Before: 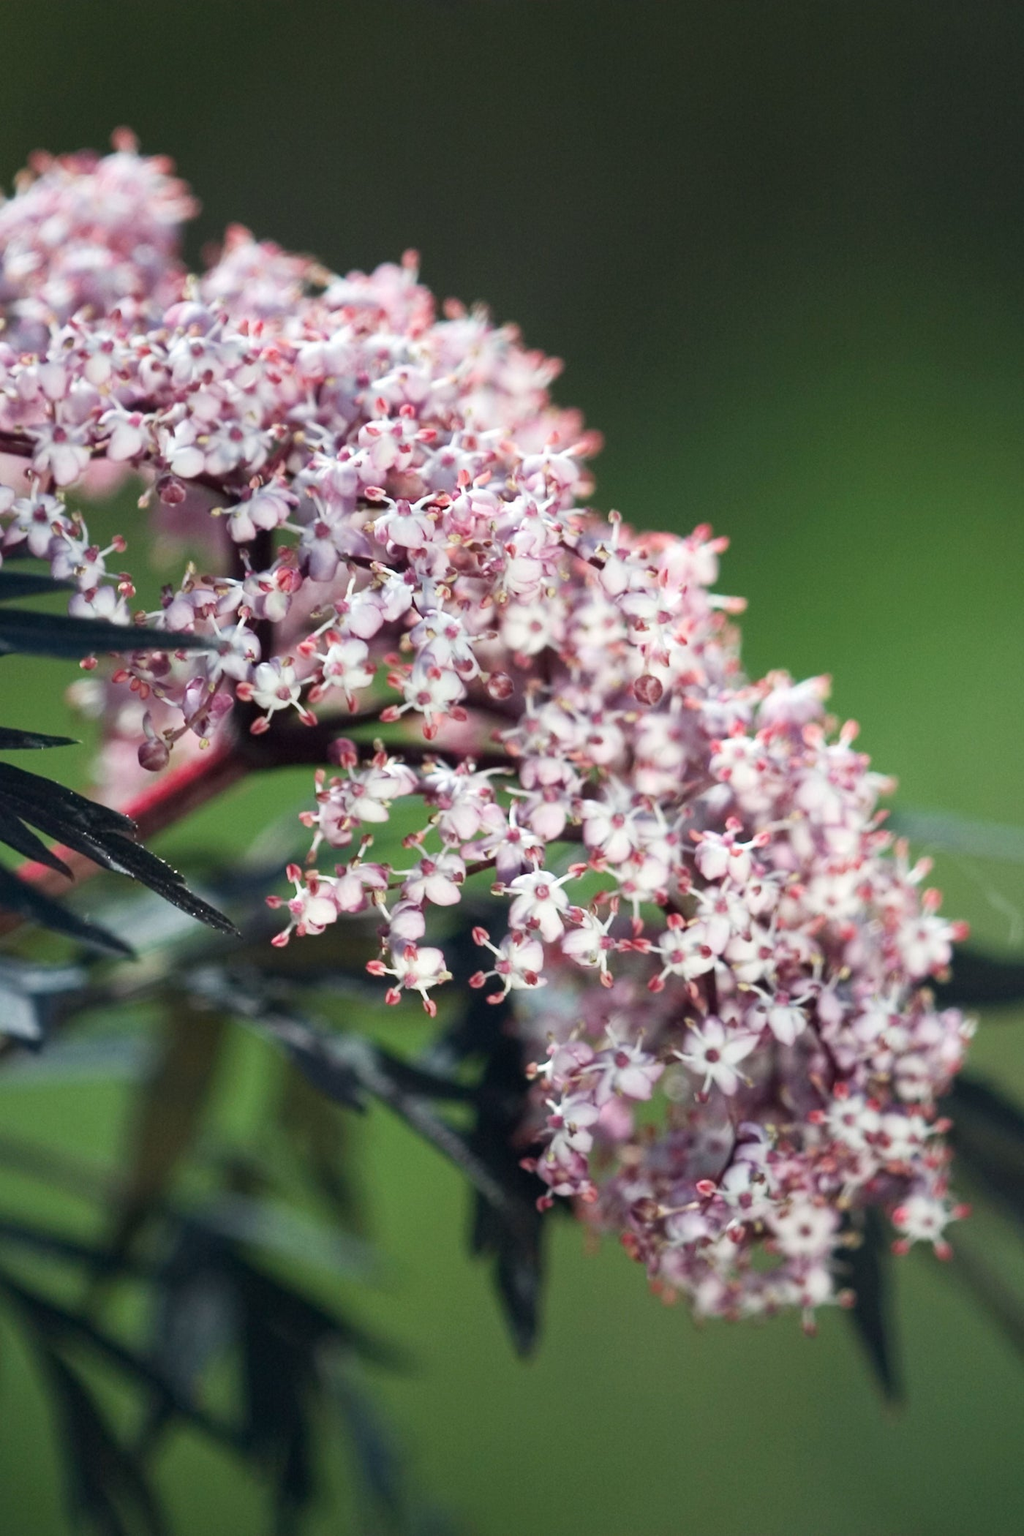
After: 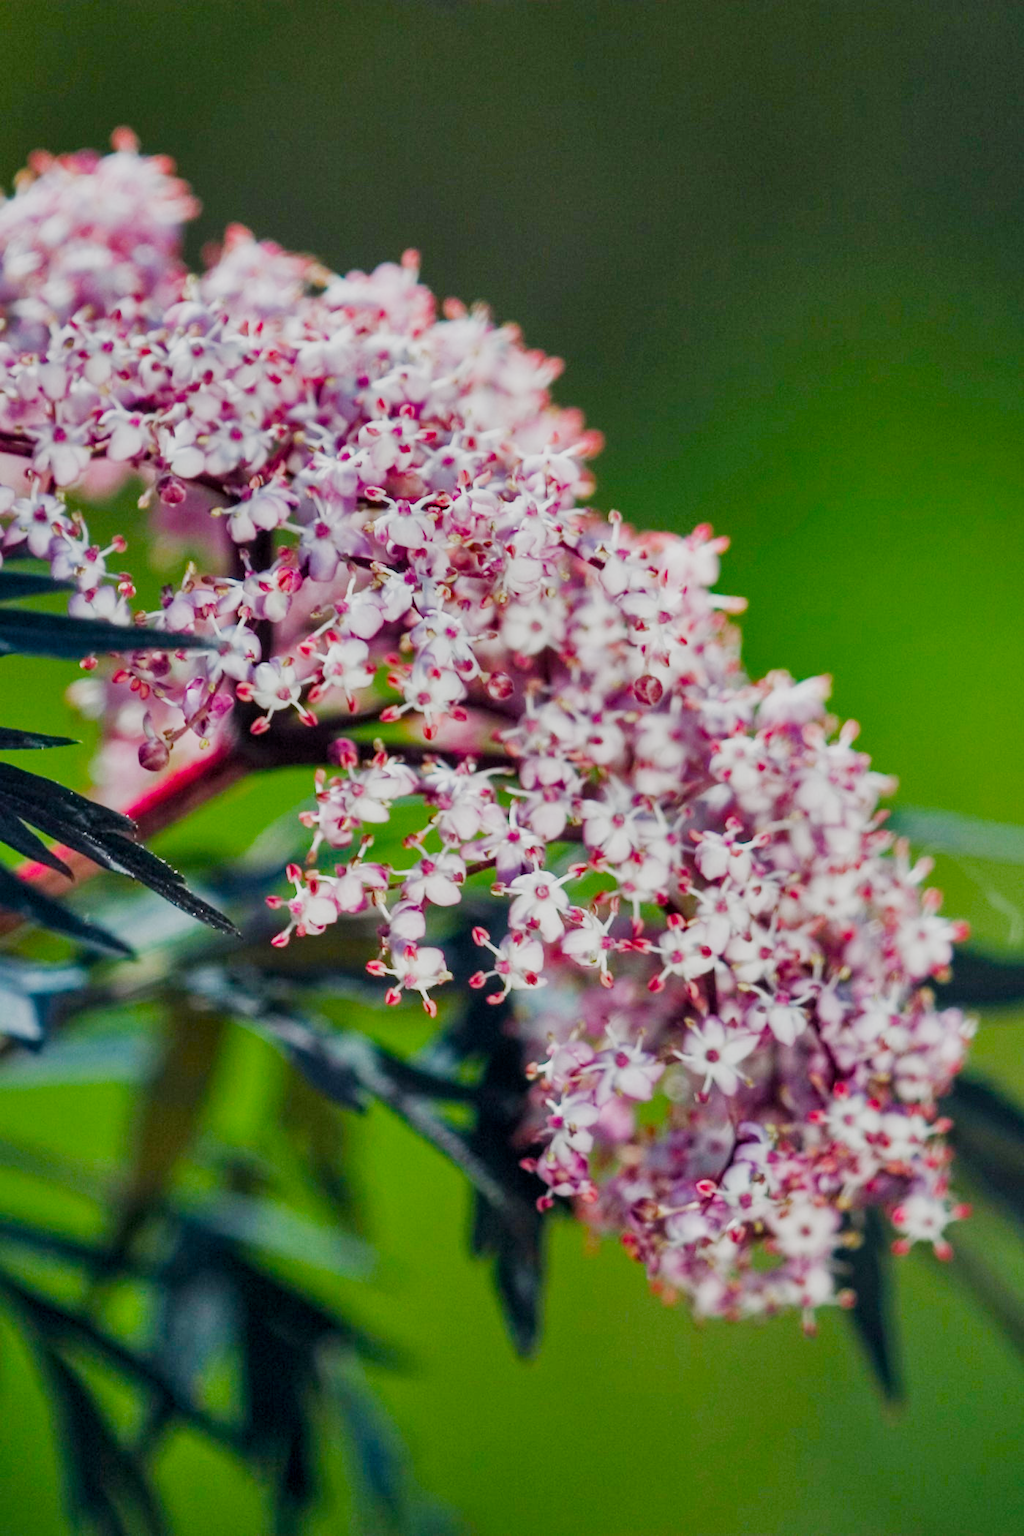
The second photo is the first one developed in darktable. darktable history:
color balance rgb: linear chroma grading › shadows 10.225%, linear chroma grading › highlights 9.363%, linear chroma grading › global chroma 14.399%, linear chroma grading › mid-tones 14.956%, perceptual saturation grading › global saturation 30.708%, perceptual brilliance grading › global brilliance 9.558%, perceptual brilliance grading › shadows 15.117%, global vibrance 20%
shadows and highlights: white point adjustment -3.79, highlights -63.43, soften with gaussian
filmic rgb: black relative exposure -8.03 EV, white relative exposure 3.98 EV, hardness 4.18, contrast 0.984, preserve chrominance no, color science v5 (2021), contrast in shadows safe, contrast in highlights safe
local contrast: on, module defaults
